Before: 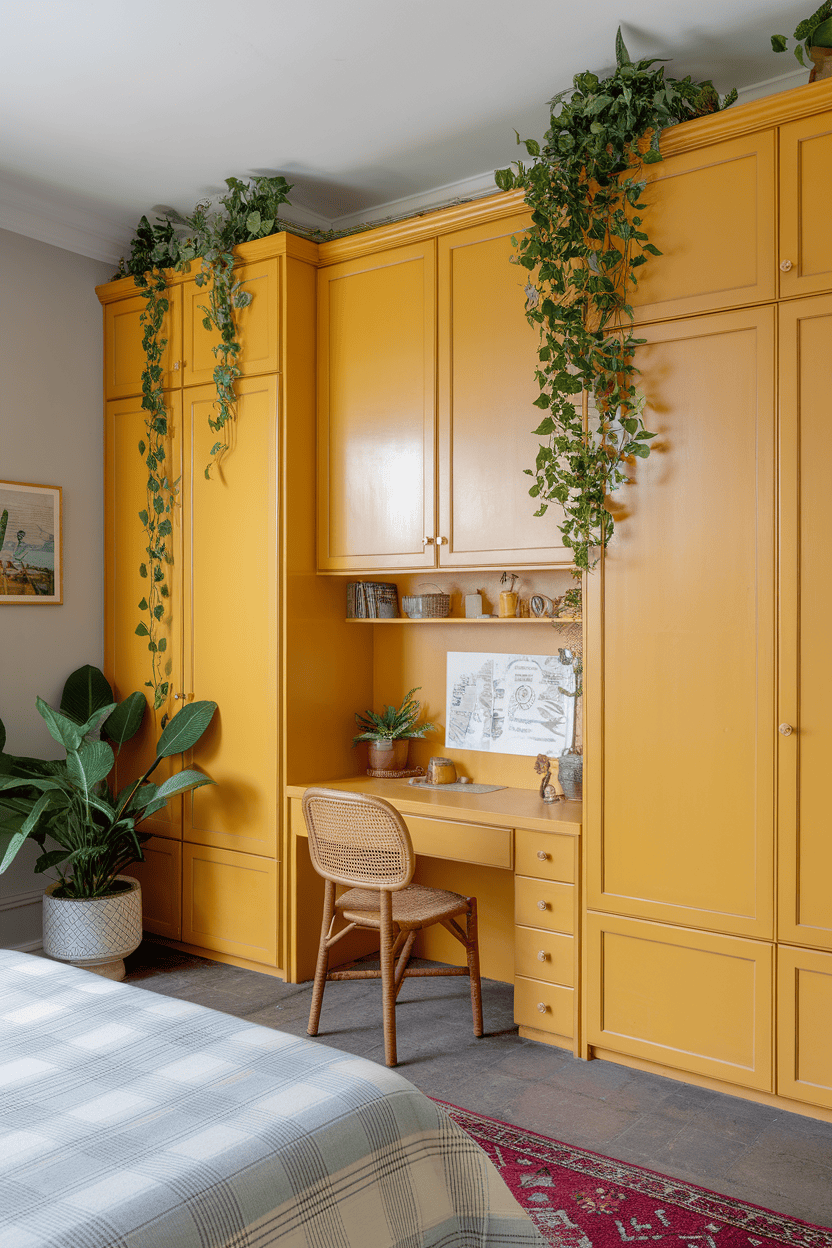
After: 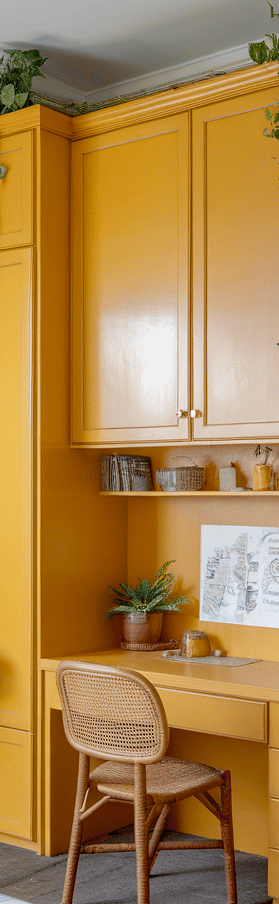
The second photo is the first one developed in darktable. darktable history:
crop and rotate: left 29.577%, top 10.236%, right 36.868%, bottom 17.294%
haze removal: compatibility mode true, adaptive false
